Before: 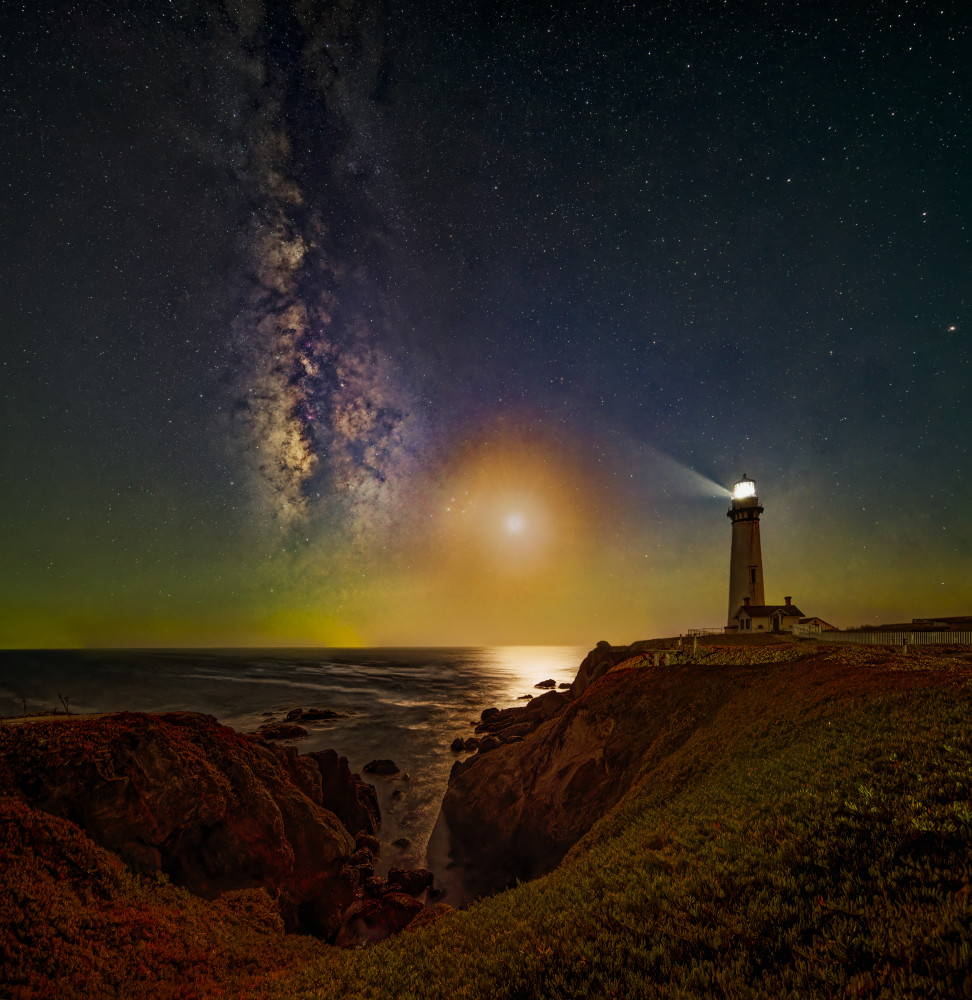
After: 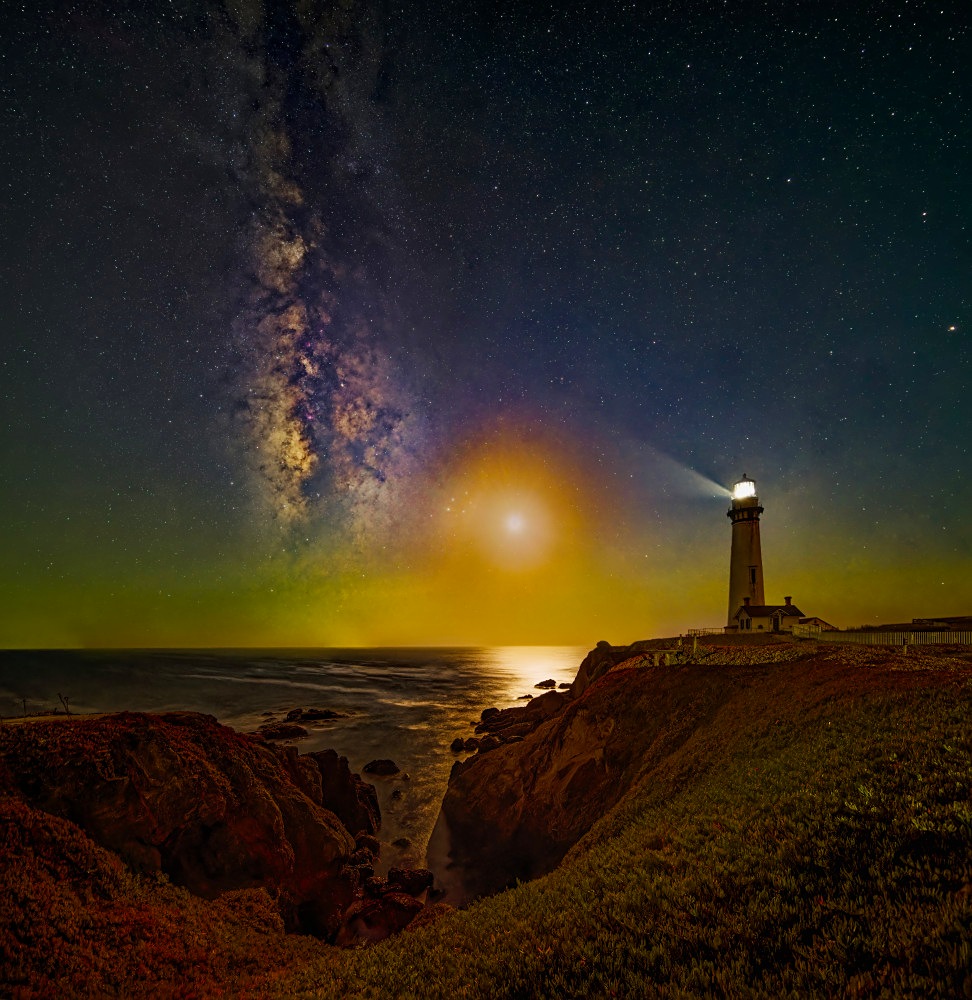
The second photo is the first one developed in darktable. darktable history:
sharpen: amount 0.2
color balance rgb: perceptual saturation grading › global saturation 20%, global vibrance 20%
